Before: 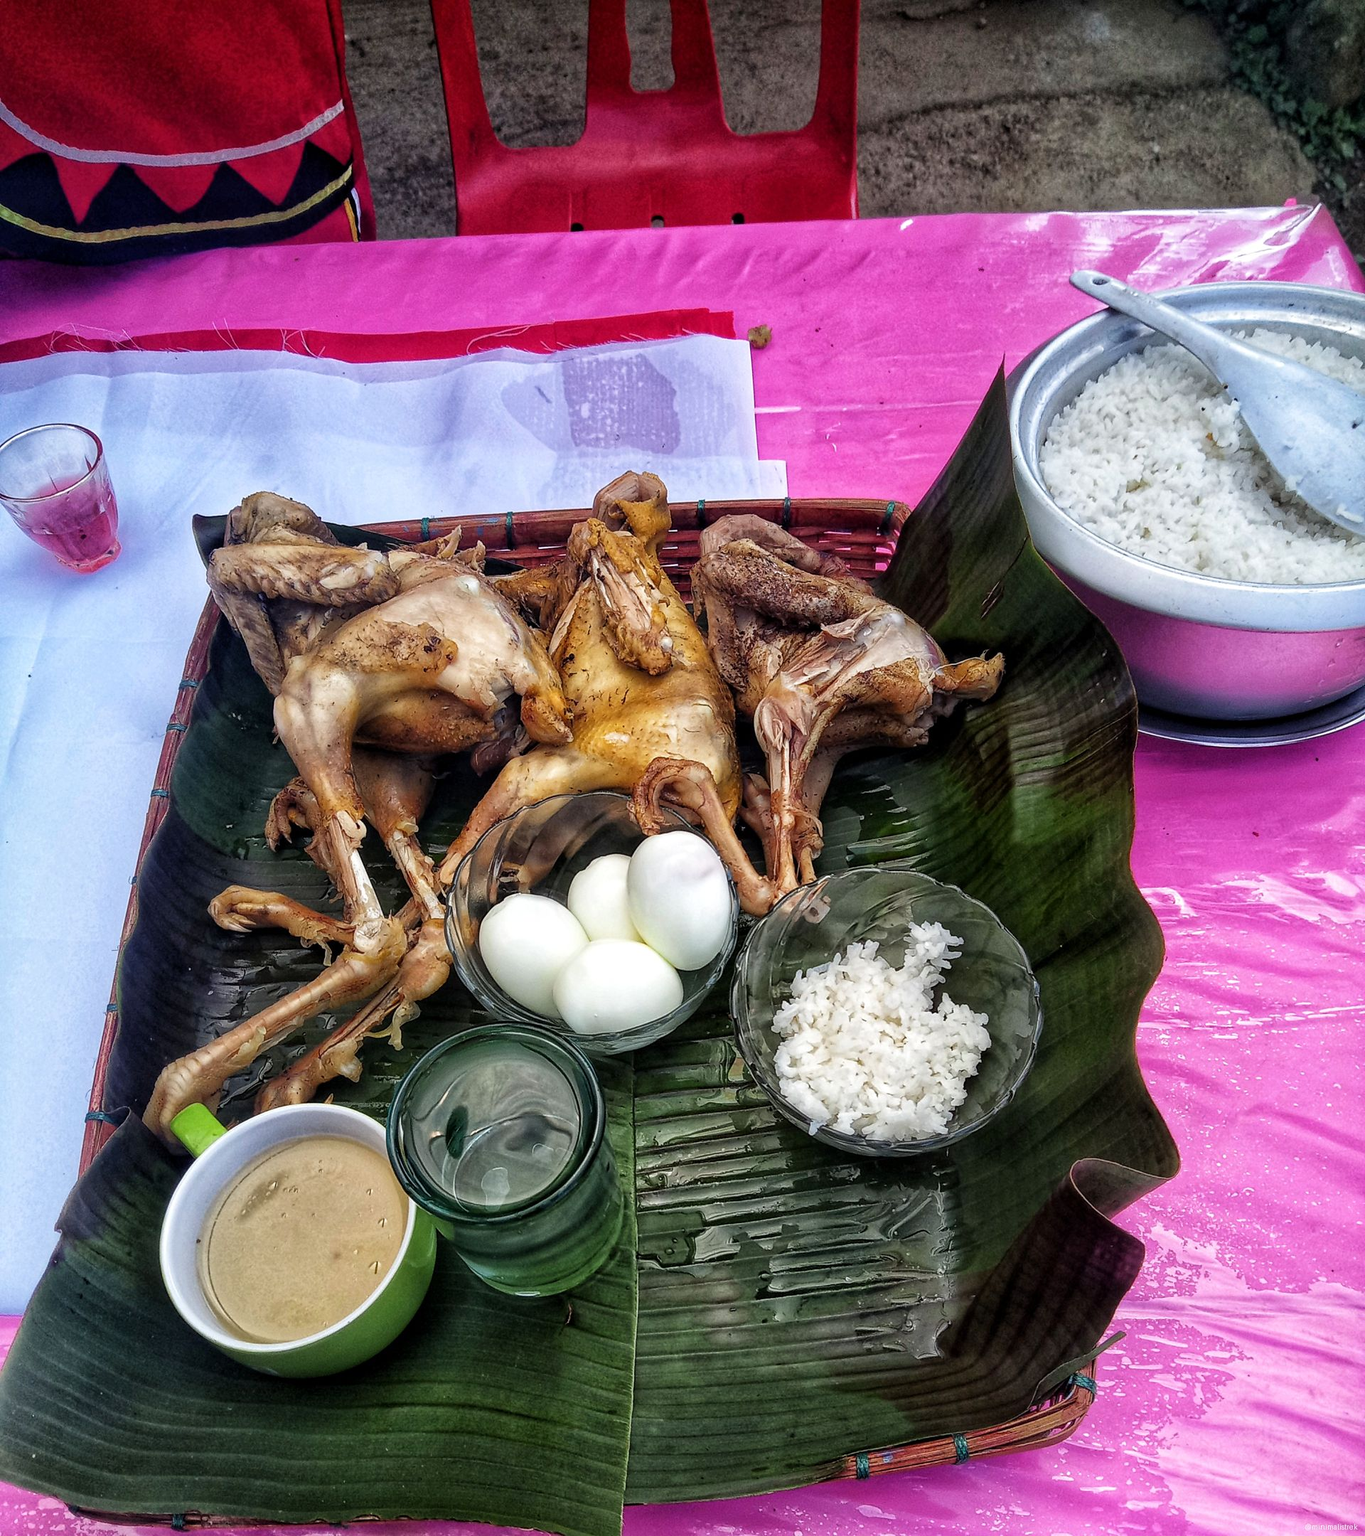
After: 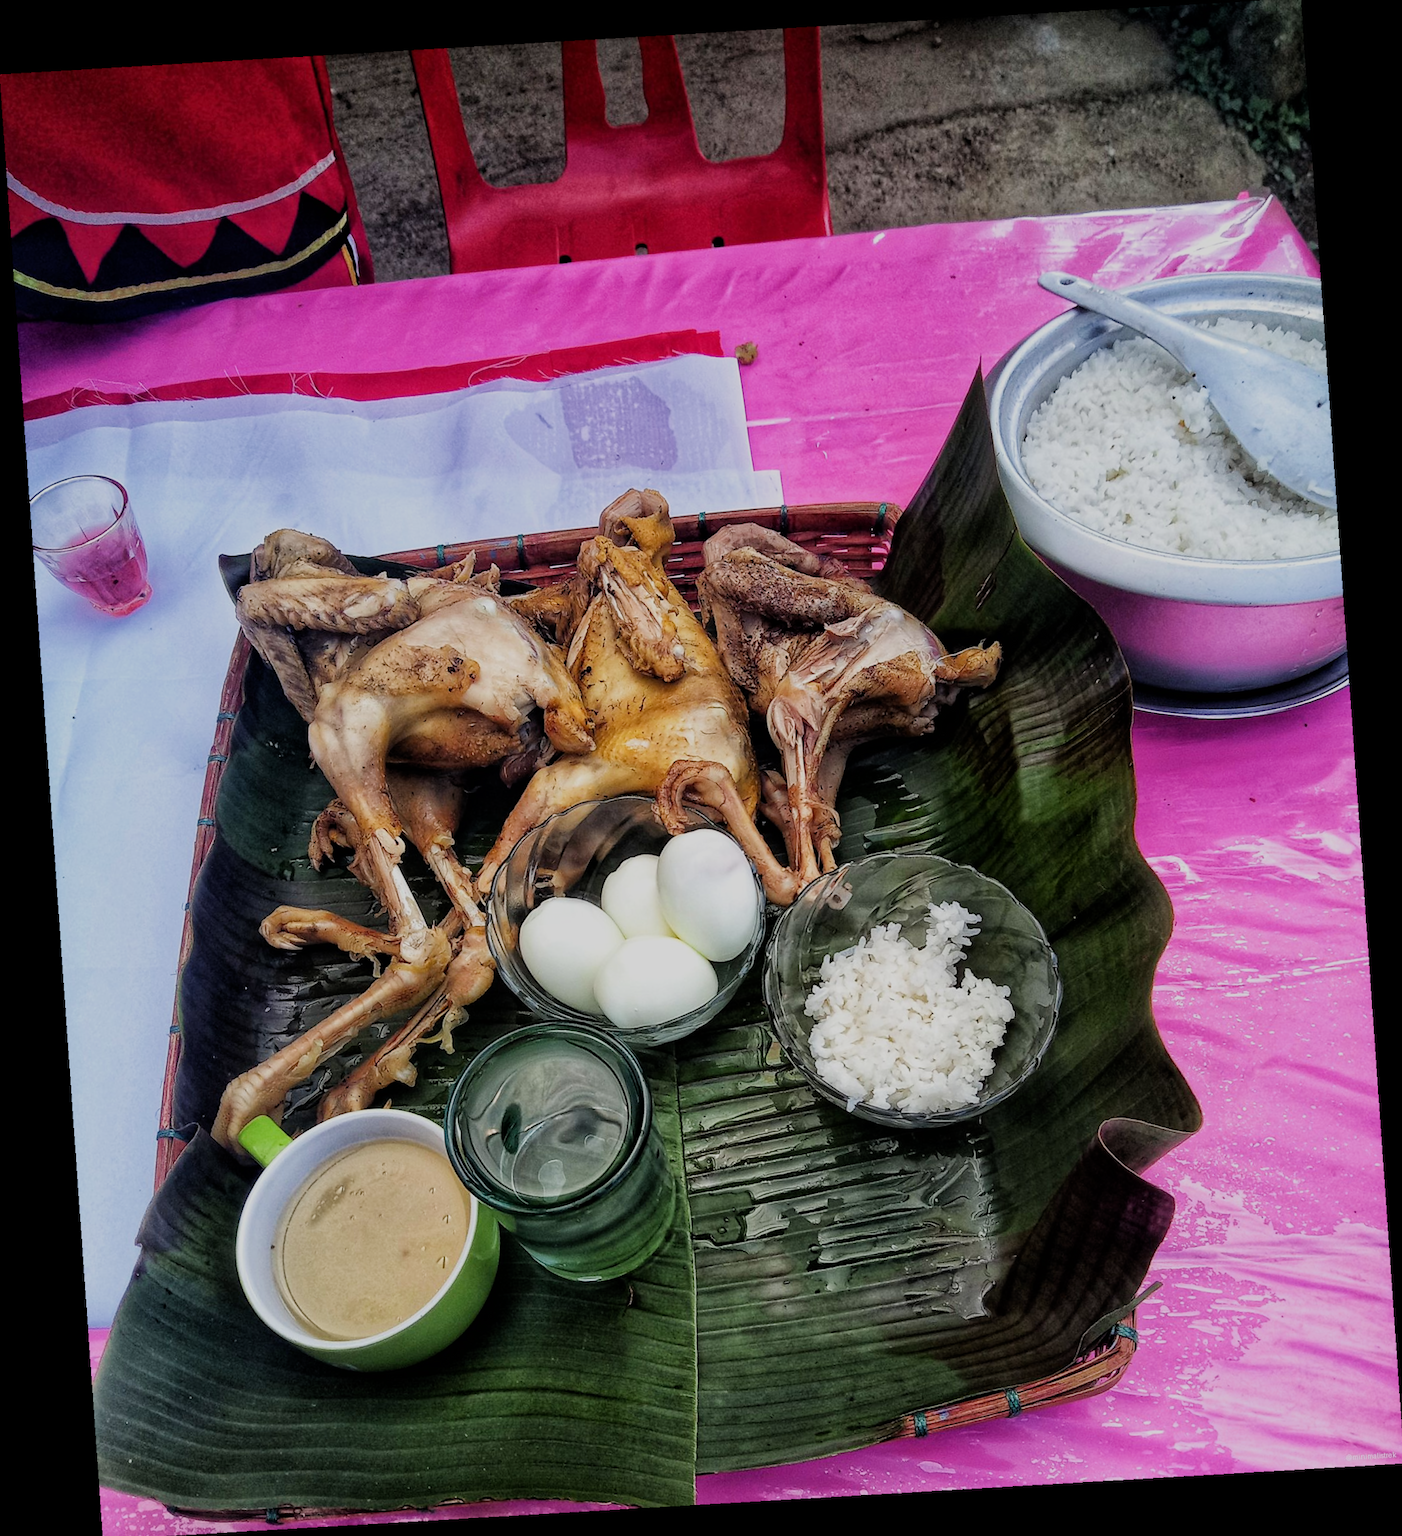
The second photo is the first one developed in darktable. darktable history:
crop and rotate: angle -0.5°
filmic rgb: black relative exposure -16 EV, white relative exposure 6.12 EV, hardness 5.22
rotate and perspective: rotation -4.2°, shear 0.006, automatic cropping off
